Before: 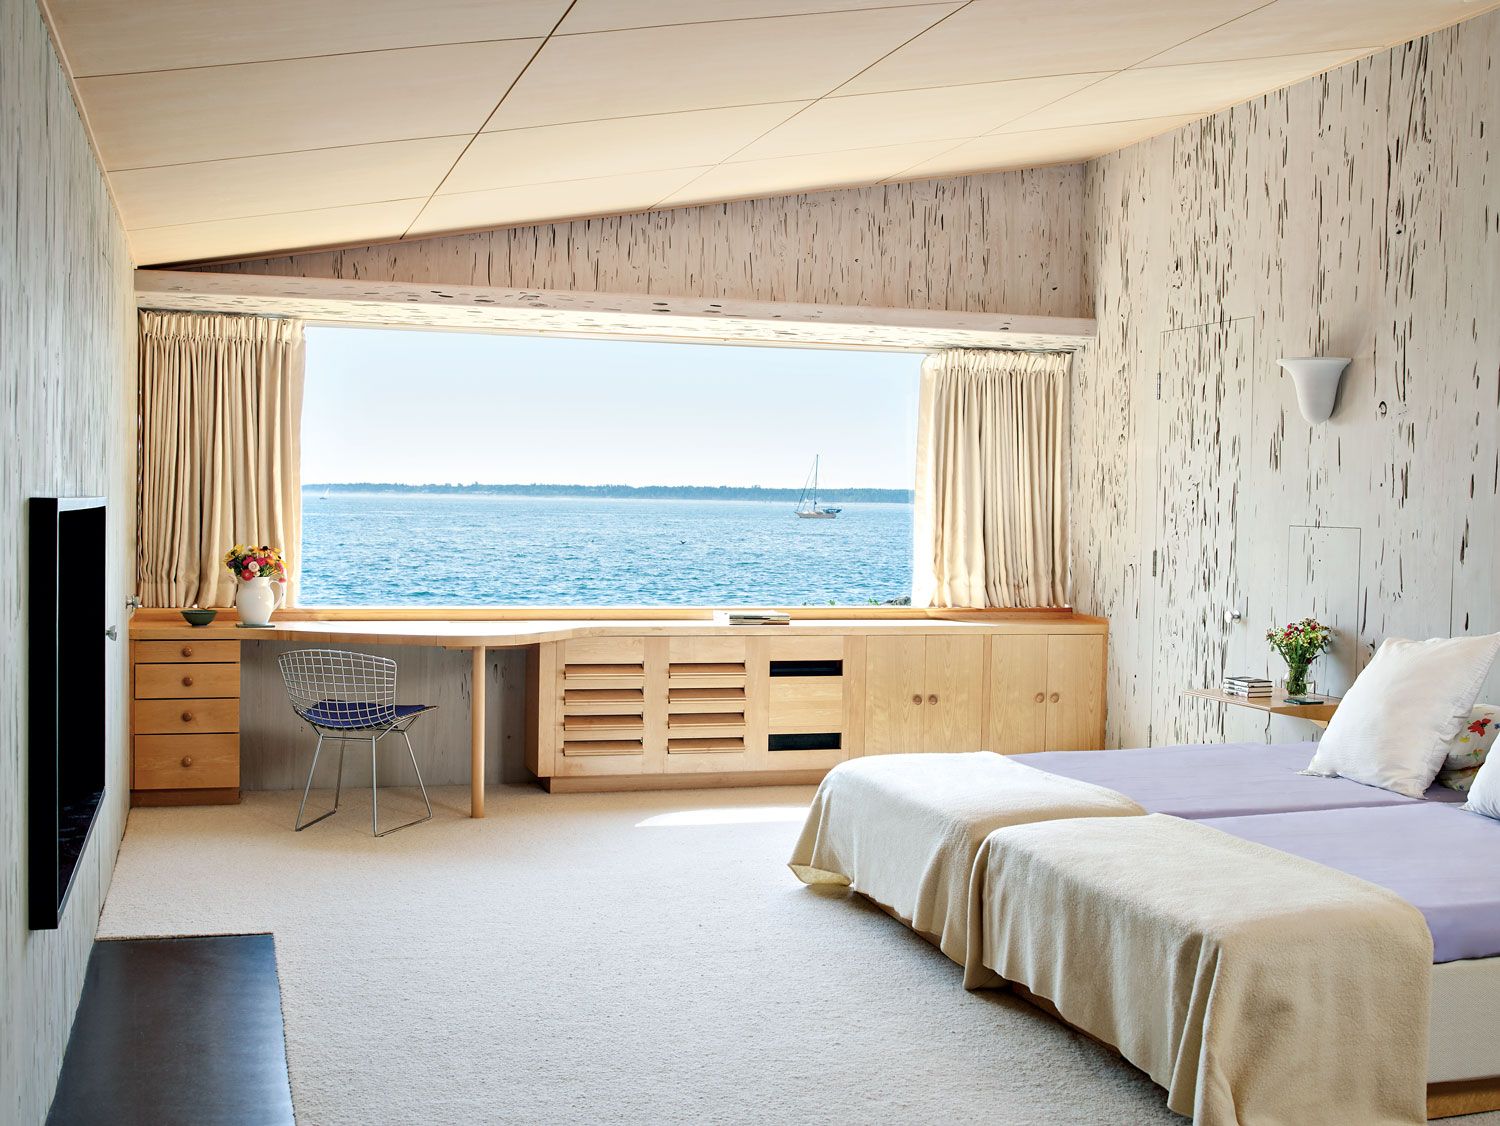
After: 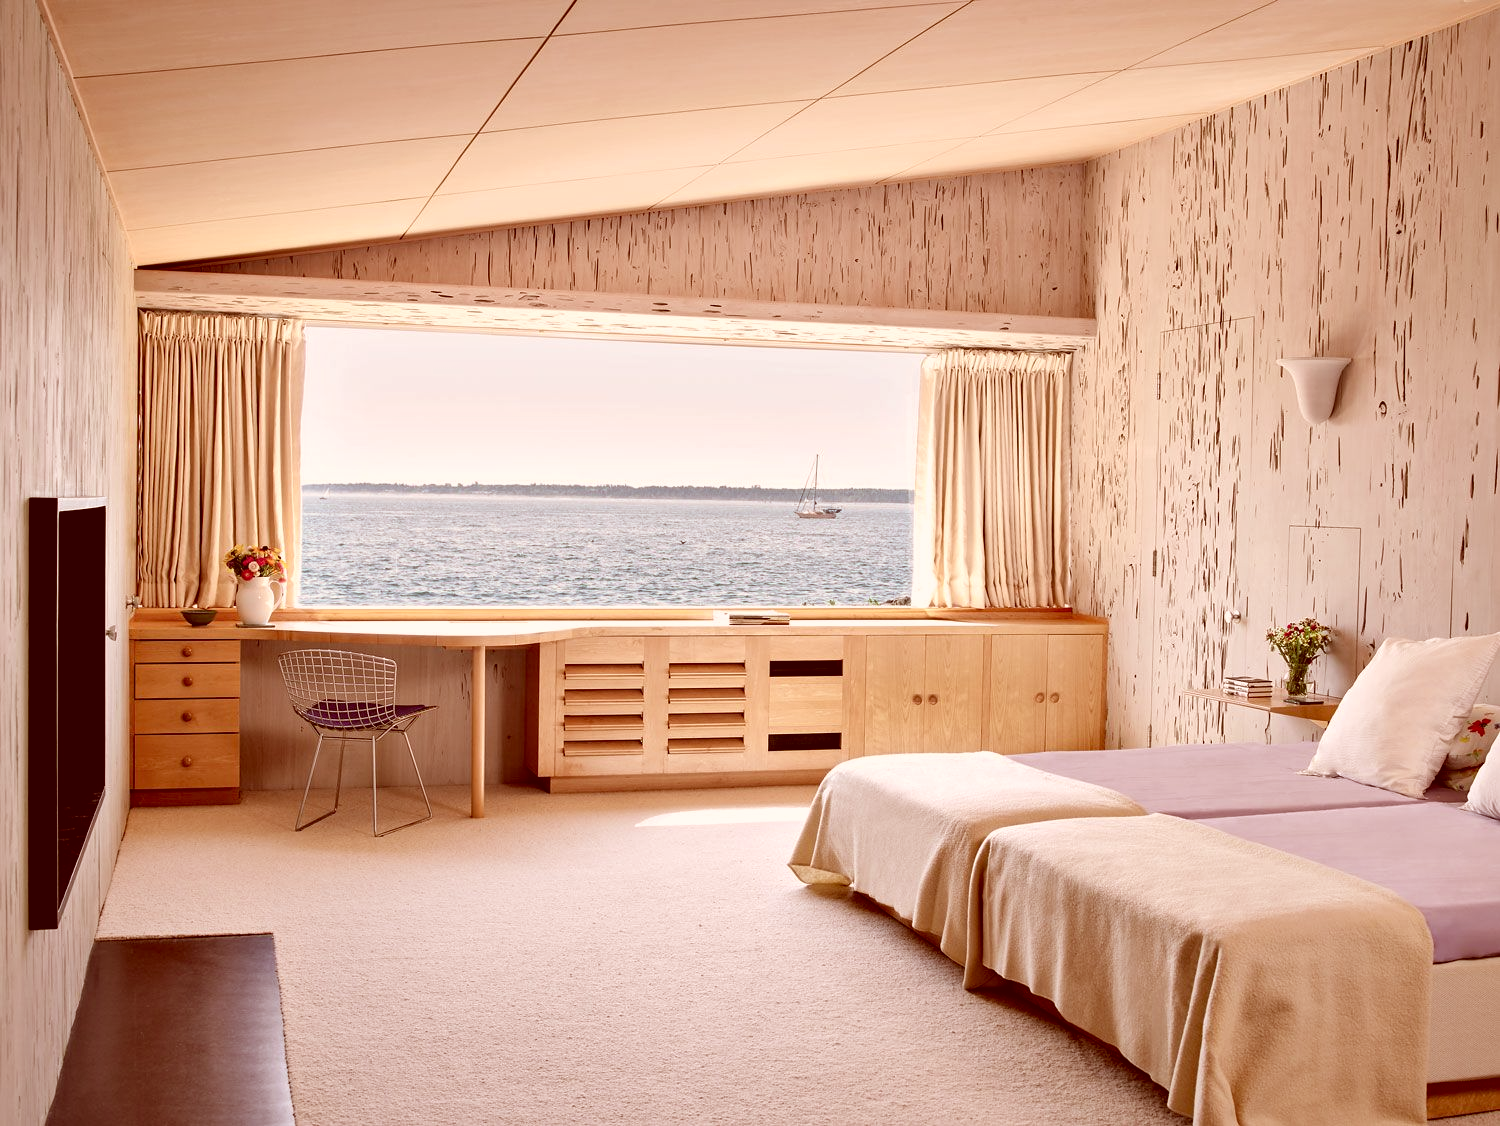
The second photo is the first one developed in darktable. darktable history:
color correction: highlights a* 9.02, highlights b* 8.63, shadows a* 39.71, shadows b* 39.97, saturation 0.77
shadows and highlights: shadows 37.57, highlights -27.16, soften with gaussian
